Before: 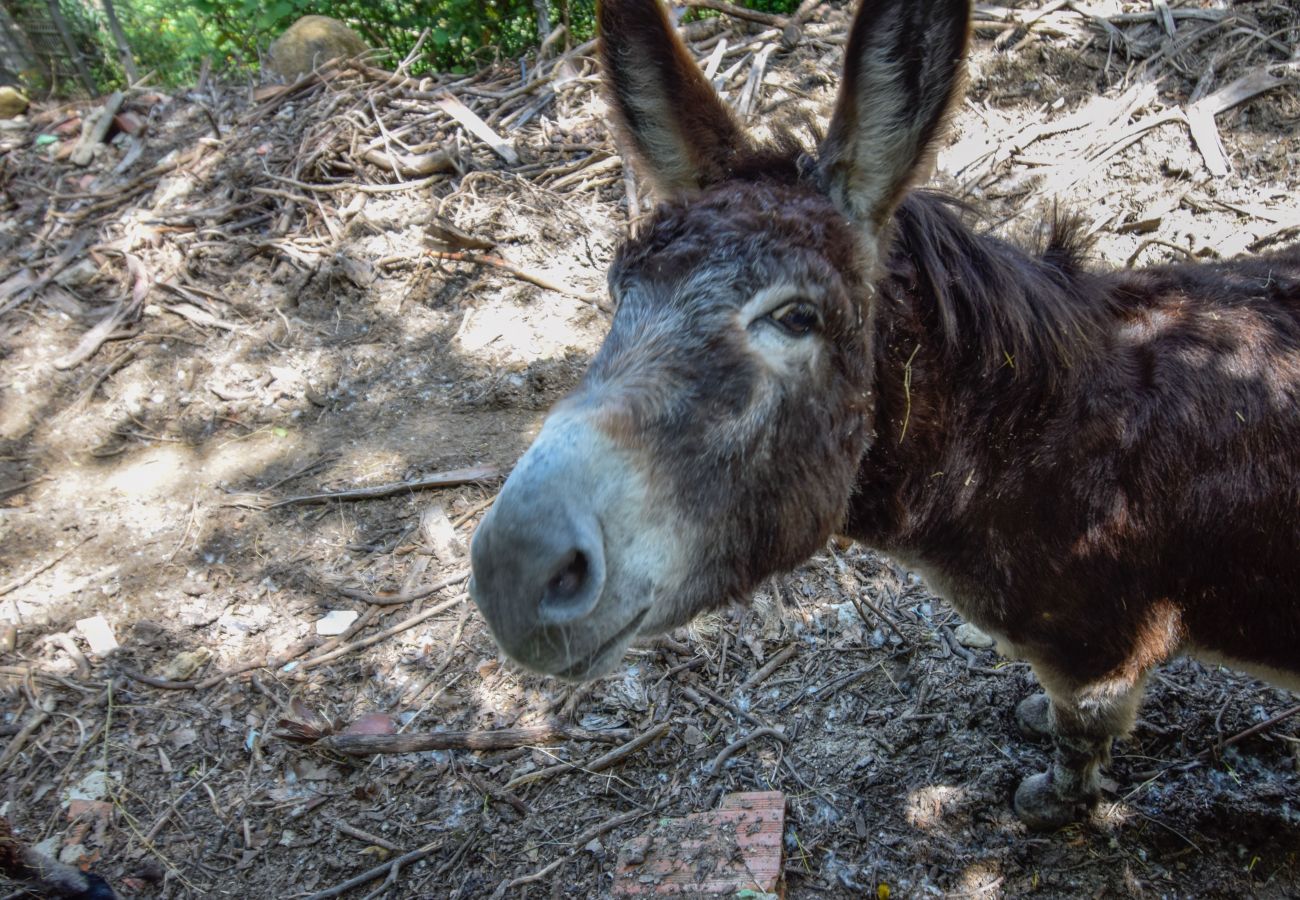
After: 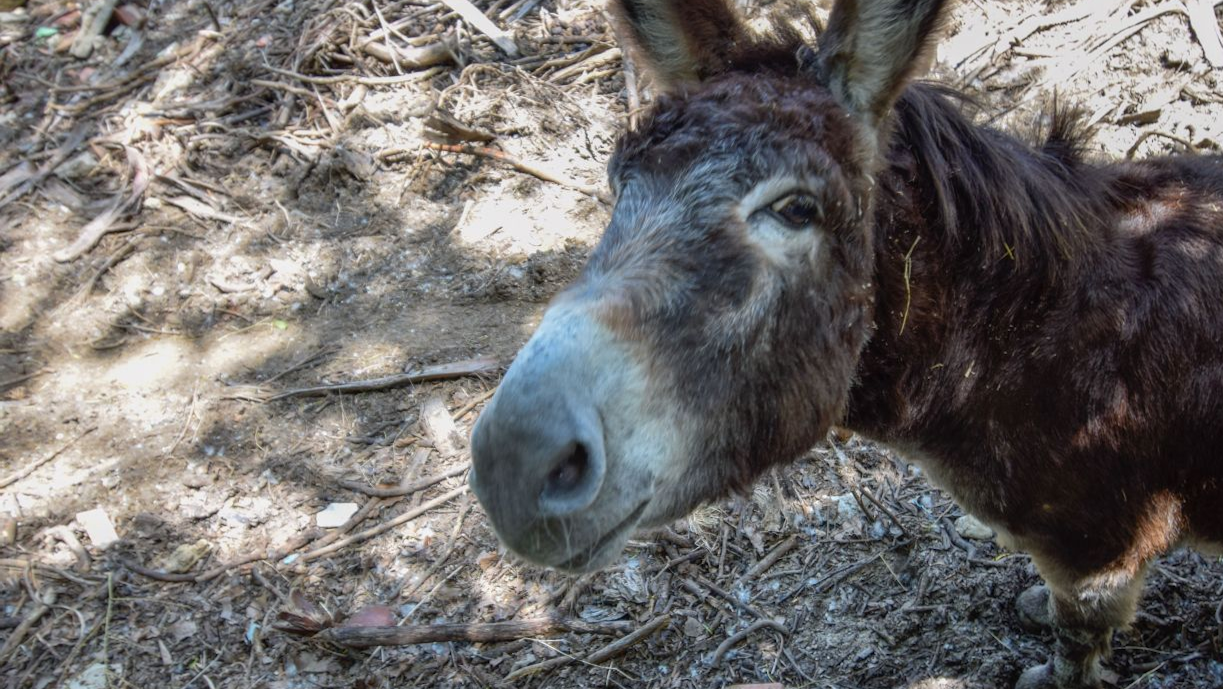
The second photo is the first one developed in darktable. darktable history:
crop and rotate: angle 0.057°, top 11.991%, right 5.778%, bottom 11.258%
